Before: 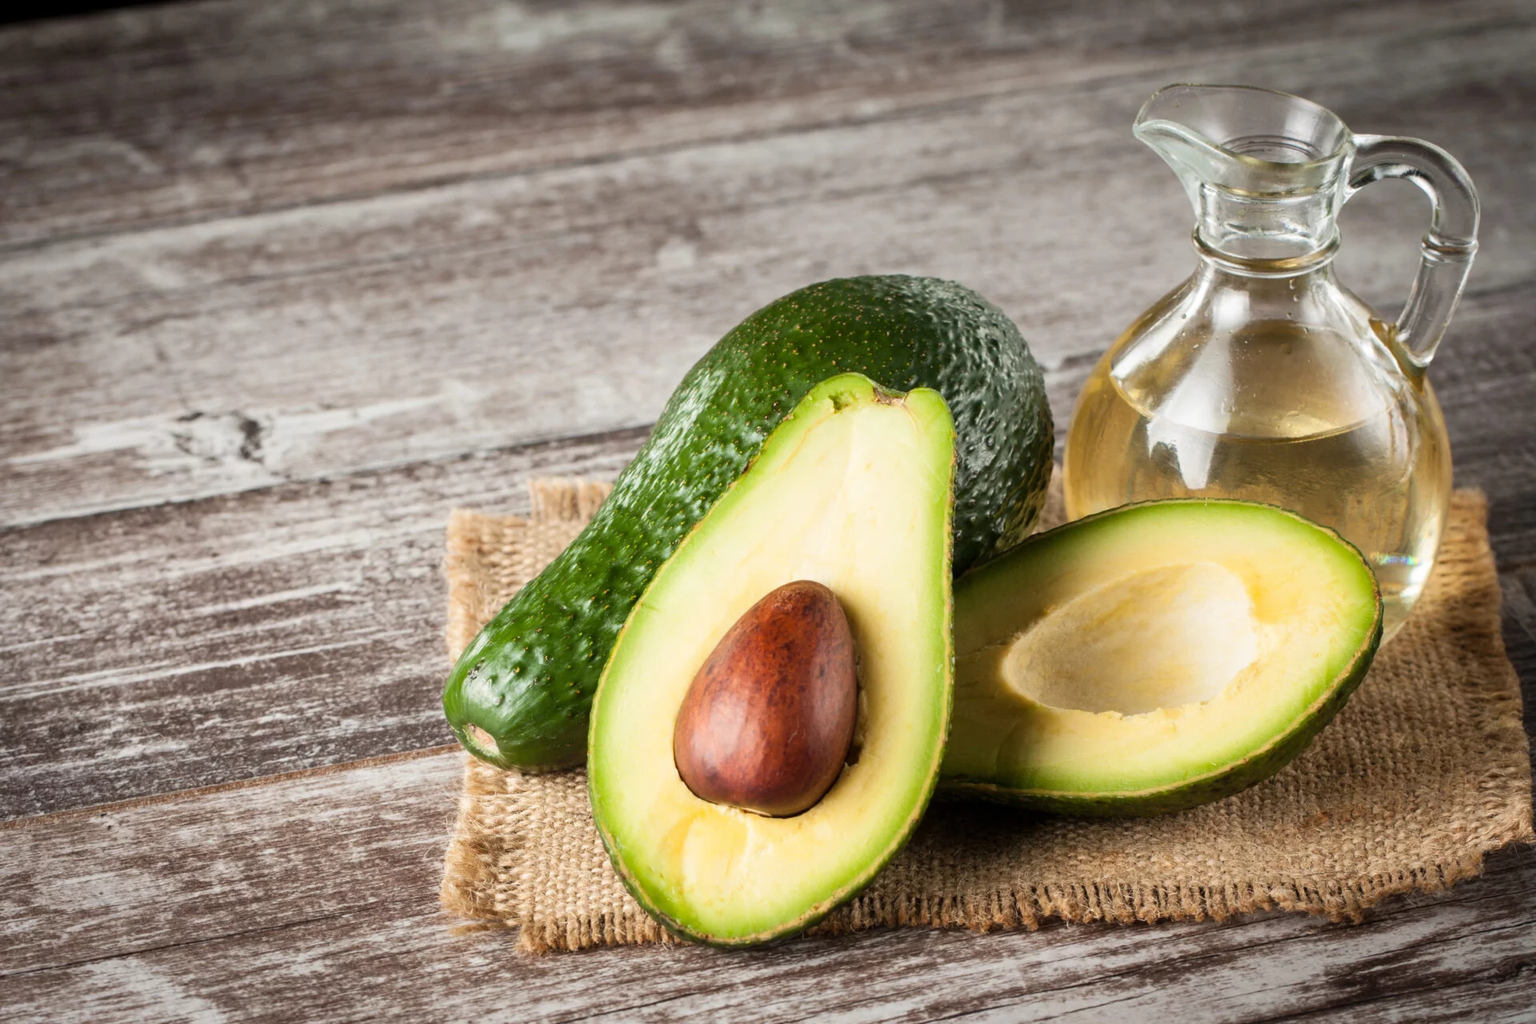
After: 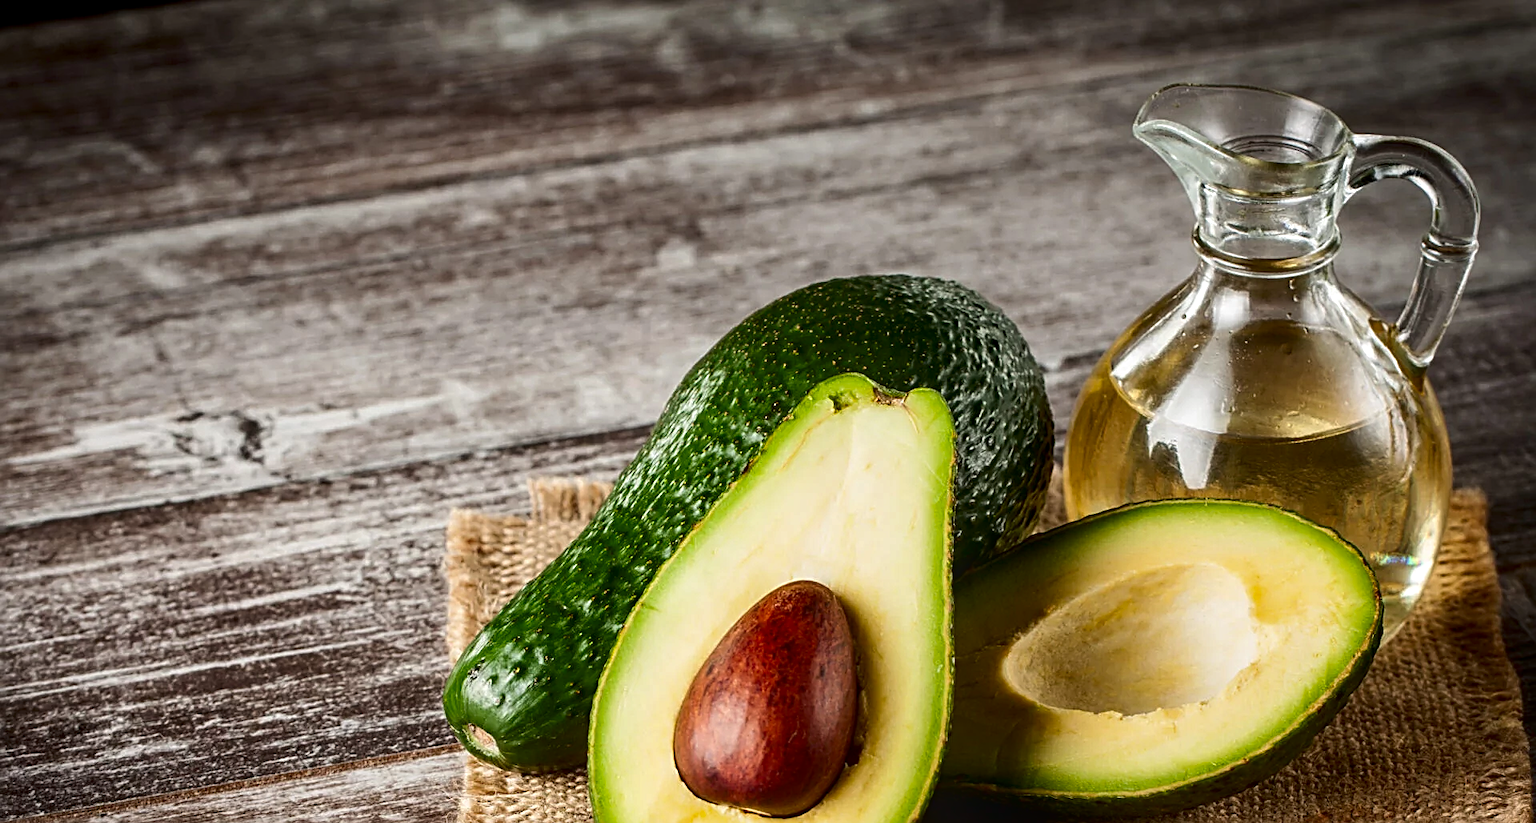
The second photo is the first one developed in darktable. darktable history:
local contrast: on, module defaults
contrast brightness saturation: contrast 0.1, brightness -0.263, saturation 0.143
sharpen: radius 2.6, amount 0.692
crop: bottom 19.583%
